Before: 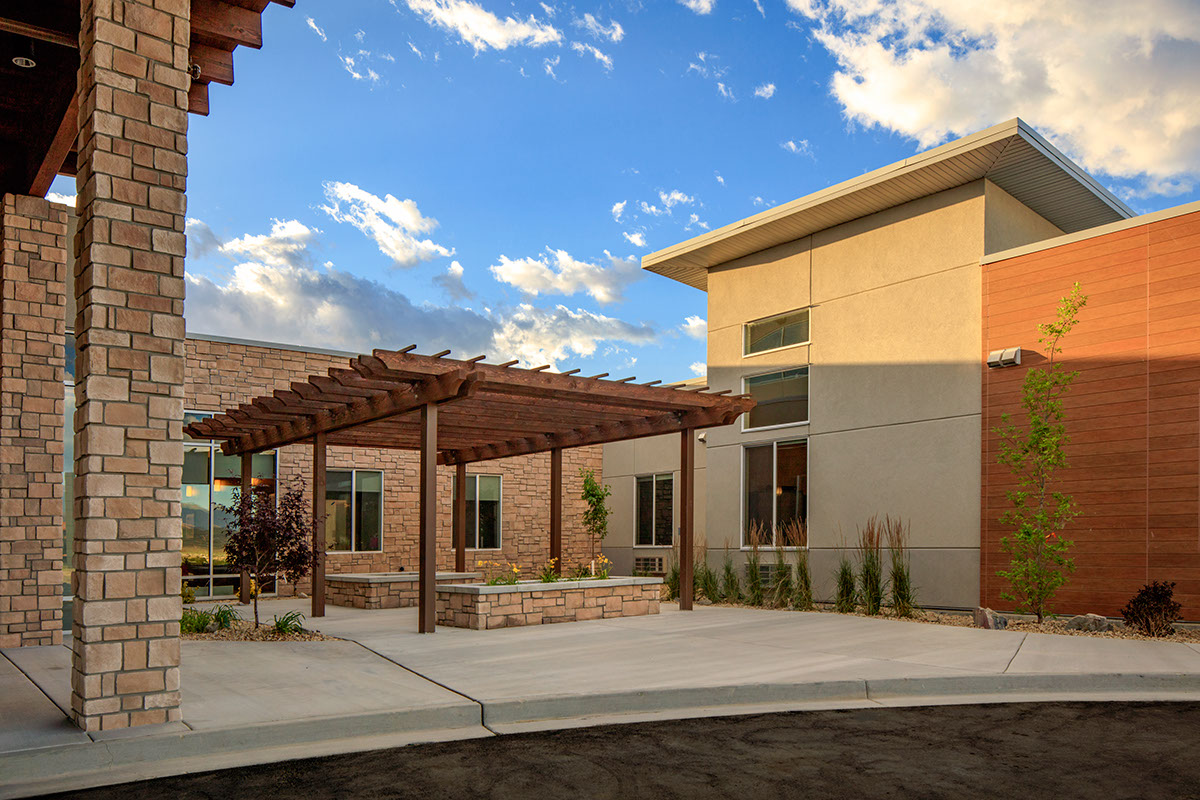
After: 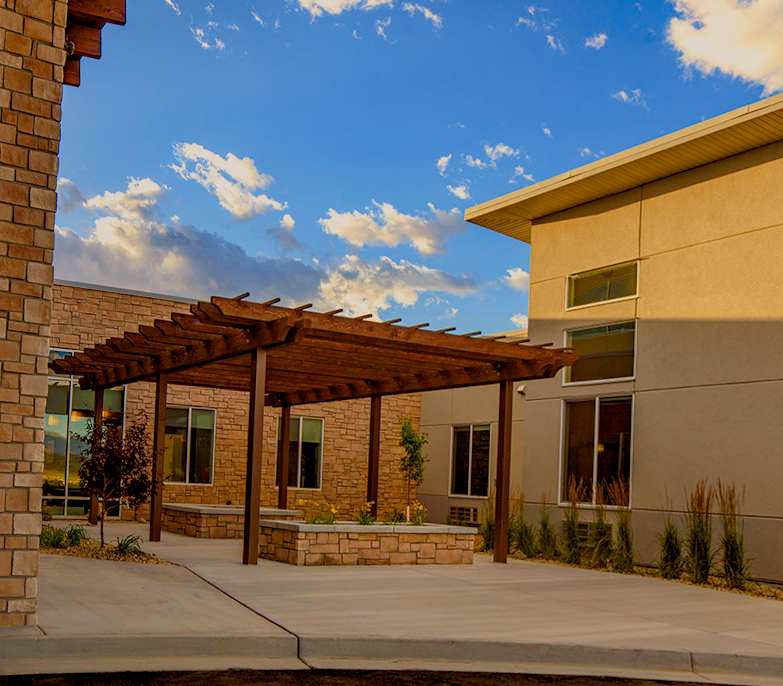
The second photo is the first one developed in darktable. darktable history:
crop and rotate: left 6.617%, right 26.717%
velvia: on, module defaults
shadows and highlights: shadows -23.08, highlights 46.15, soften with gaussian
color balance: mode lift, gamma, gain (sRGB), lift [1, 1.049, 1, 1]
color balance rgb: shadows lift › chroma 1%, shadows lift › hue 240.84°, highlights gain › chroma 2%, highlights gain › hue 73.2°, global offset › luminance -0.5%, perceptual saturation grading › global saturation 20%, perceptual saturation grading › highlights -25%, perceptual saturation grading › shadows 50%, global vibrance 15%
exposure: exposure -0.582 EV, compensate highlight preservation false
rotate and perspective: rotation 1.69°, lens shift (vertical) -0.023, lens shift (horizontal) -0.291, crop left 0.025, crop right 0.988, crop top 0.092, crop bottom 0.842
